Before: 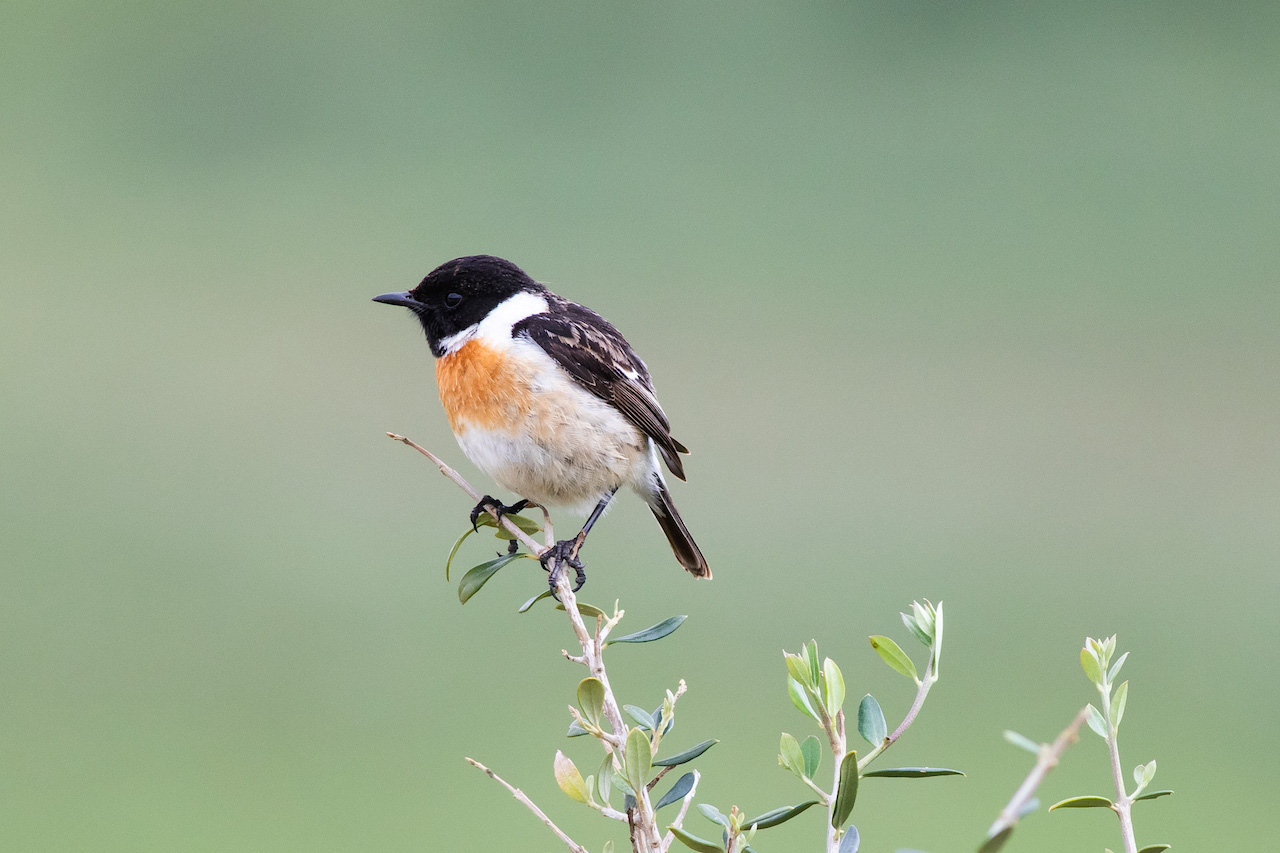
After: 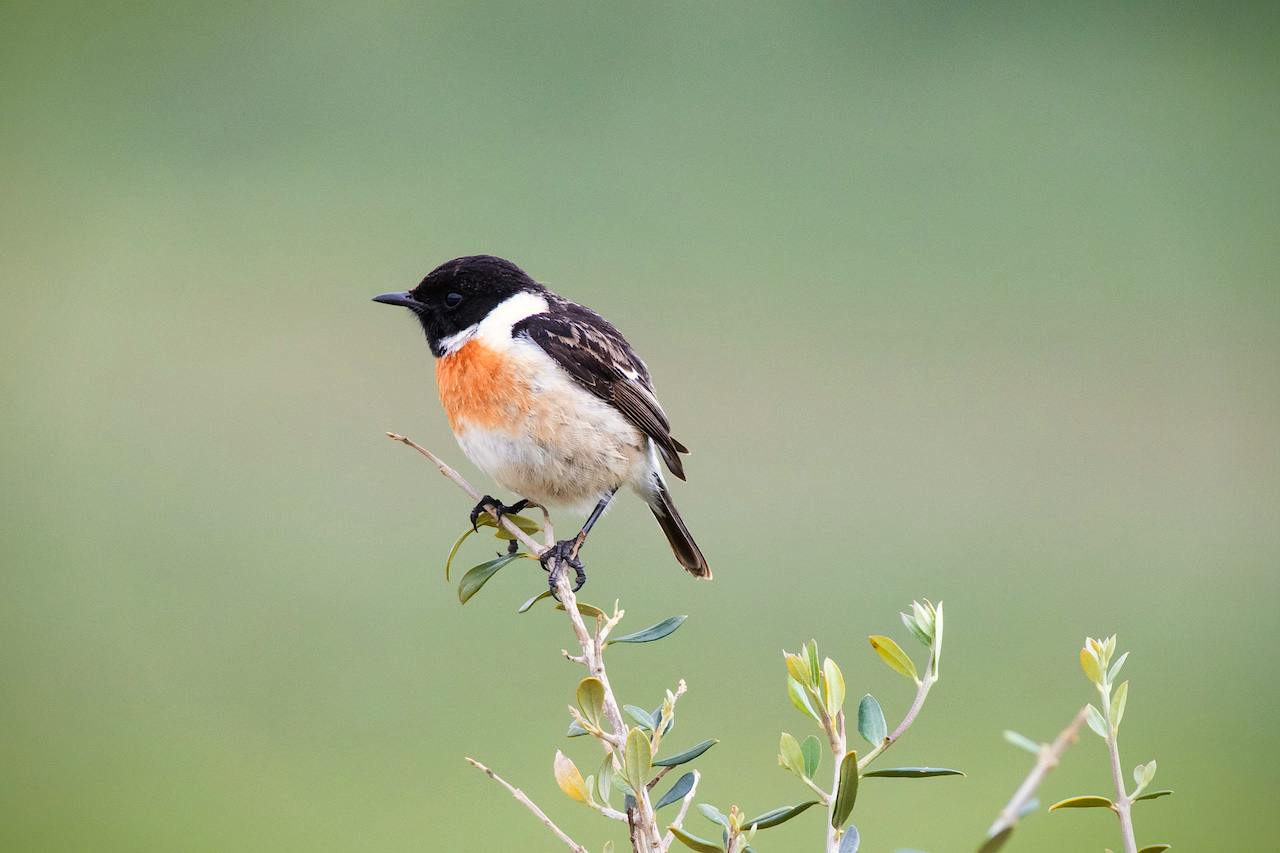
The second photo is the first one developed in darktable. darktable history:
vignetting: fall-off start 88.53%, fall-off radius 44.2%, saturation 0.376, width/height ratio 1.161
color calibration: output colorfulness [0, 0.315, 0, 0], x 0.341, y 0.355, temperature 5166 K
color zones: curves: ch1 [(0, 0.455) (0.063, 0.455) (0.286, 0.495) (0.429, 0.5) (0.571, 0.5) (0.714, 0.5) (0.857, 0.5) (1, 0.455)]; ch2 [(0, 0.532) (0.063, 0.521) (0.233, 0.447) (0.429, 0.489) (0.571, 0.5) (0.714, 0.5) (0.857, 0.5) (1, 0.532)]
